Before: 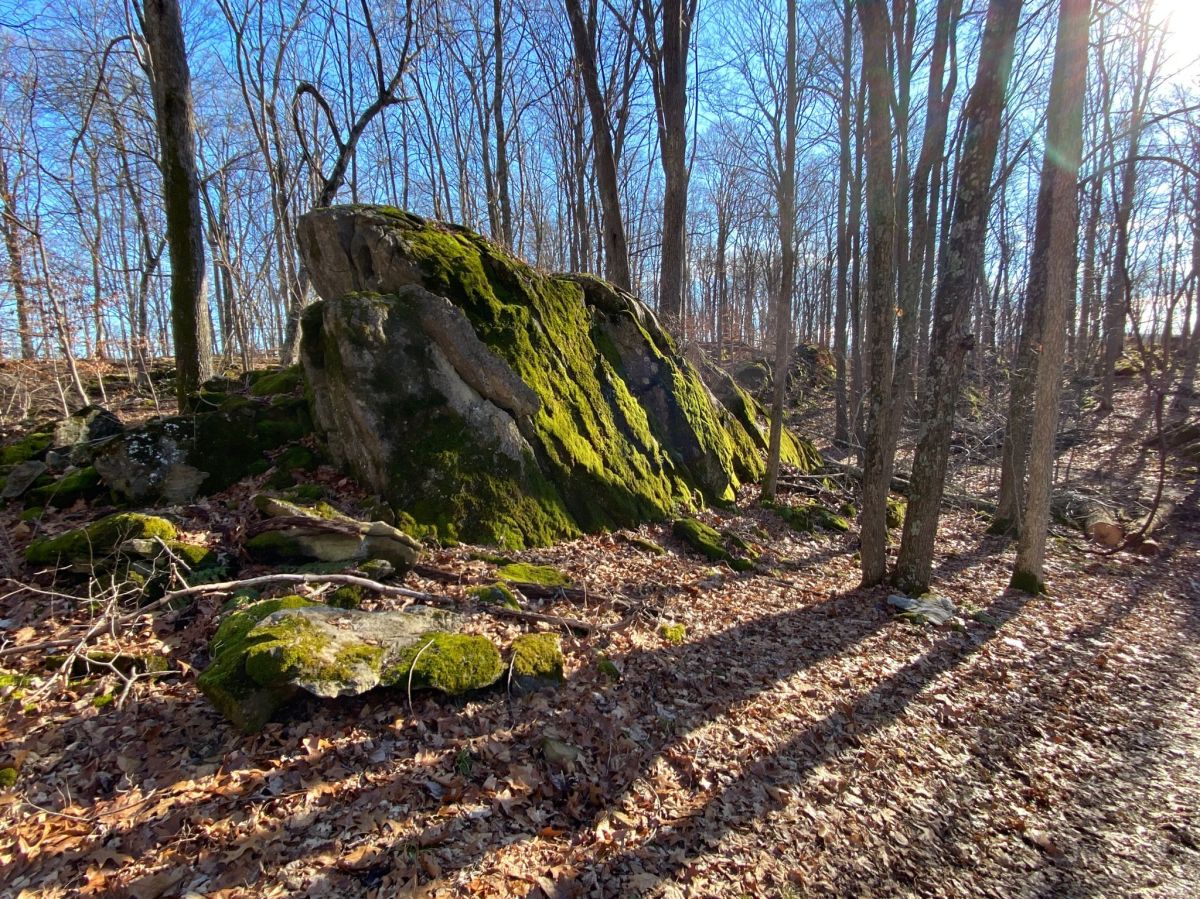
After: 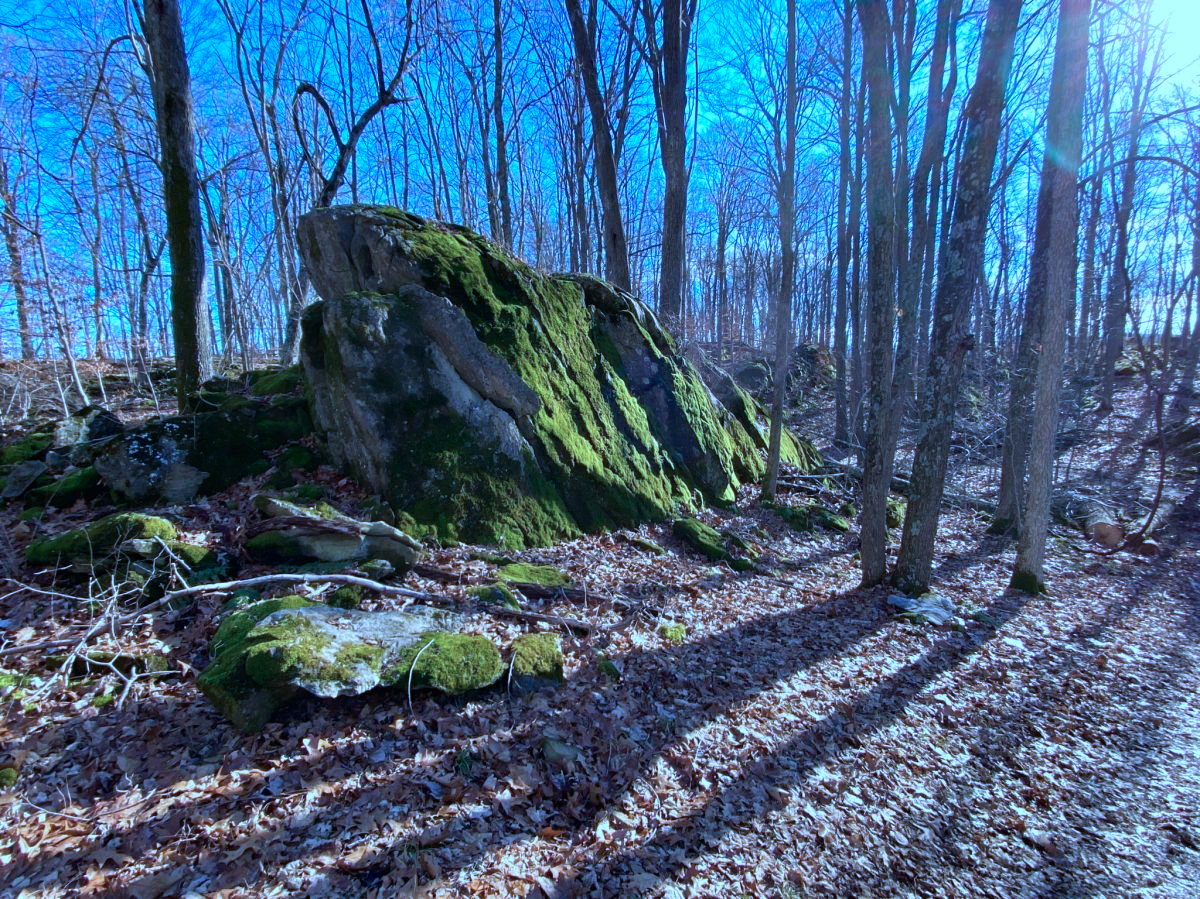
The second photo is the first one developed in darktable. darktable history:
color calibration: illuminant as shot in camera, x 0.442, y 0.413, temperature 2903.13 K
contrast brightness saturation: saturation -0.05
